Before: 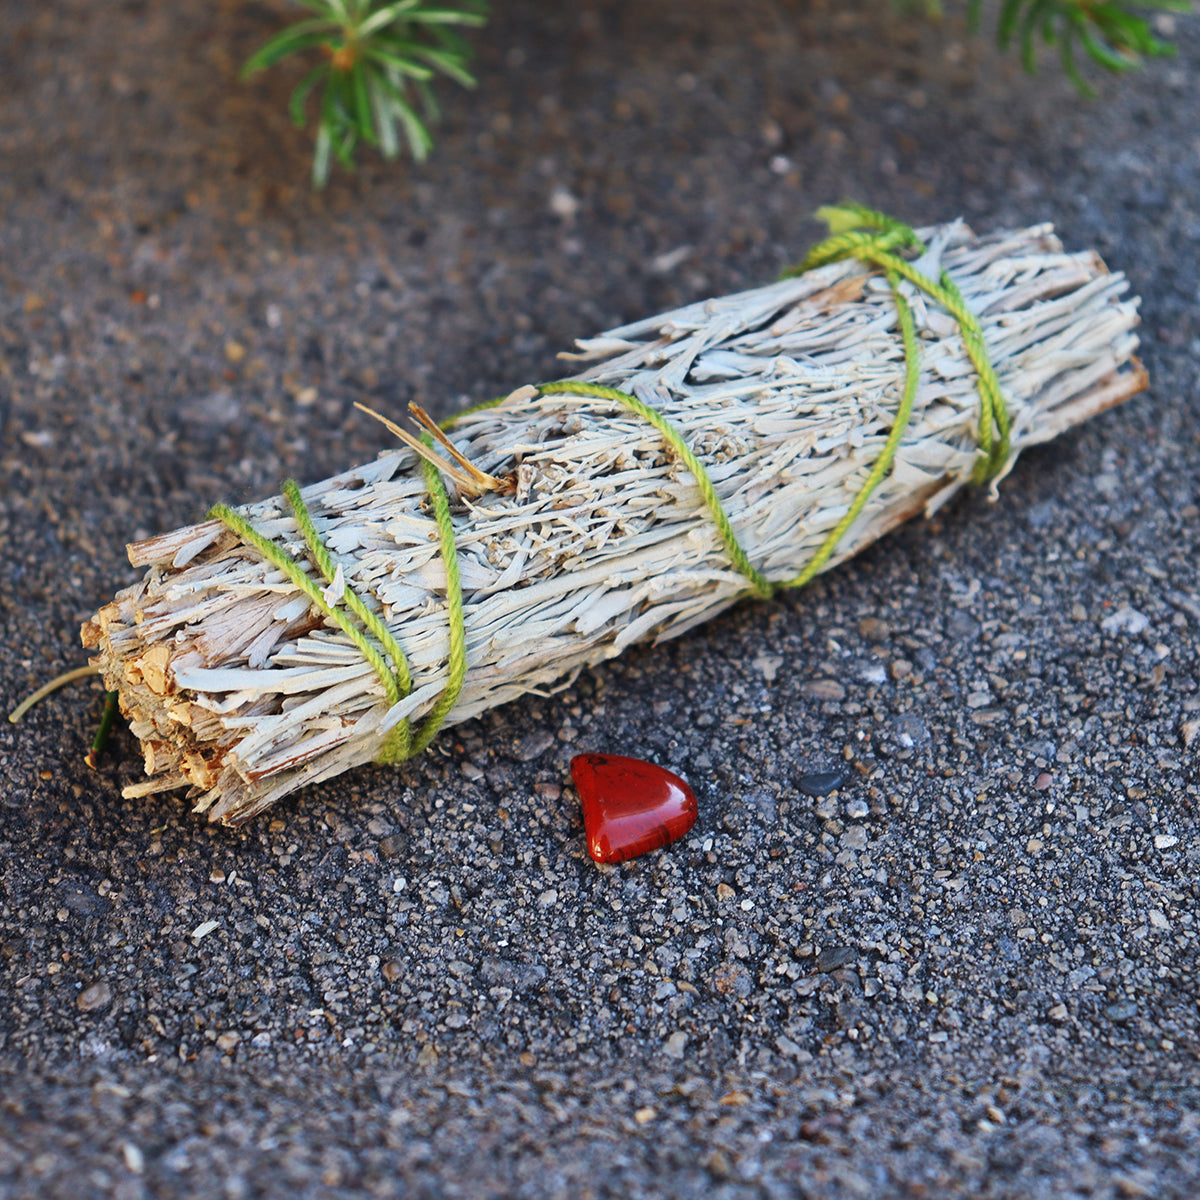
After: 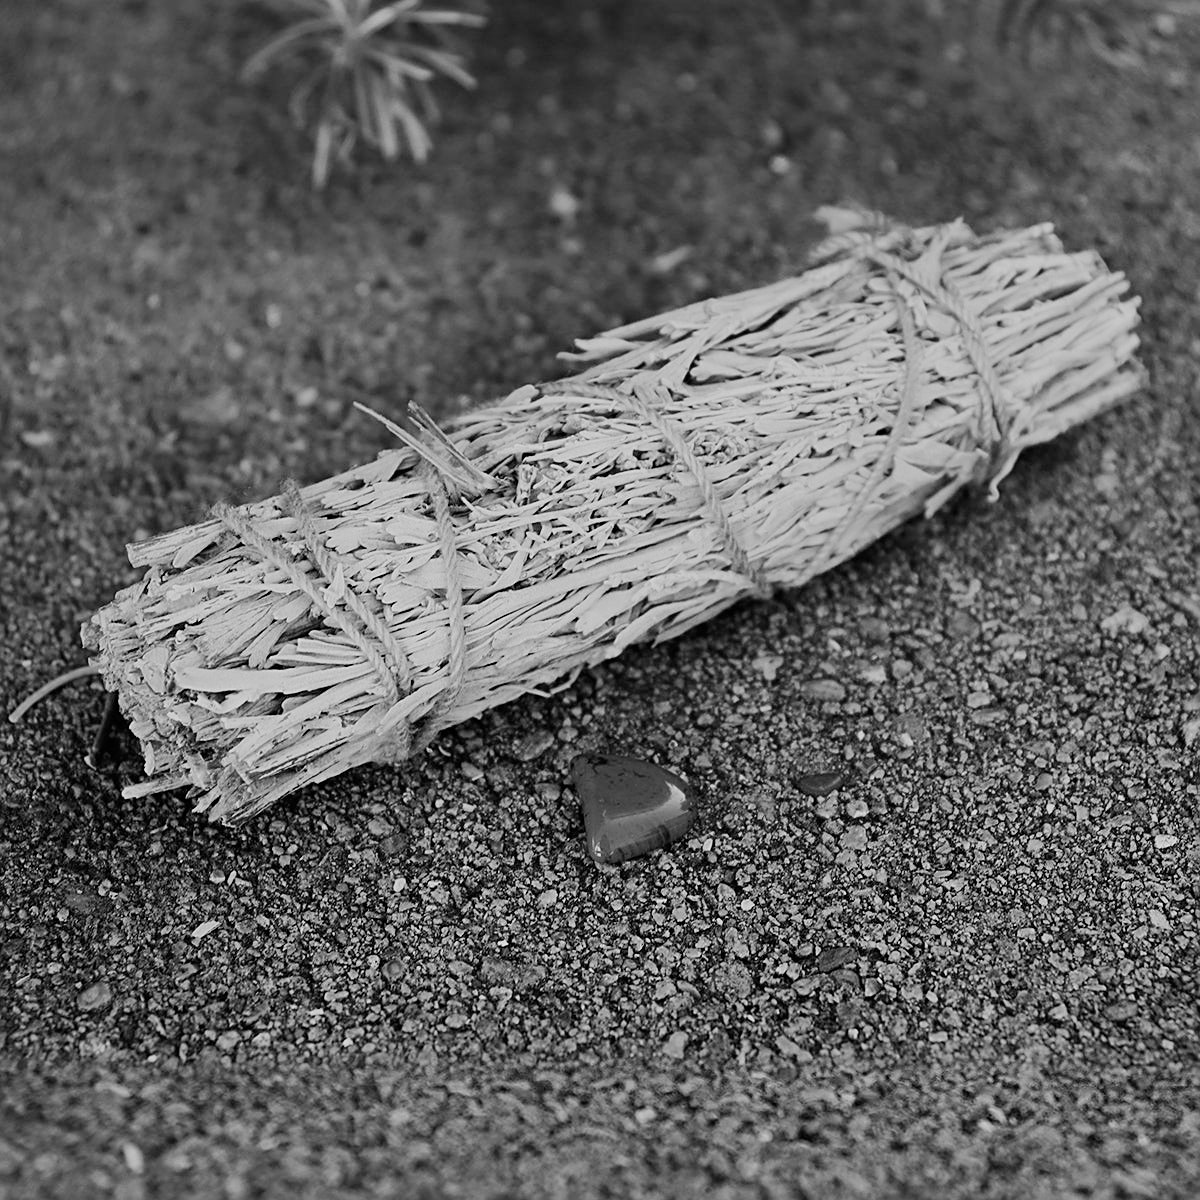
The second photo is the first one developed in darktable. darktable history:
filmic rgb: black relative exposure -7.65 EV, white relative exposure 4.56 EV, hardness 3.61
sharpen: on, module defaults
monochrome: on, module defaults
